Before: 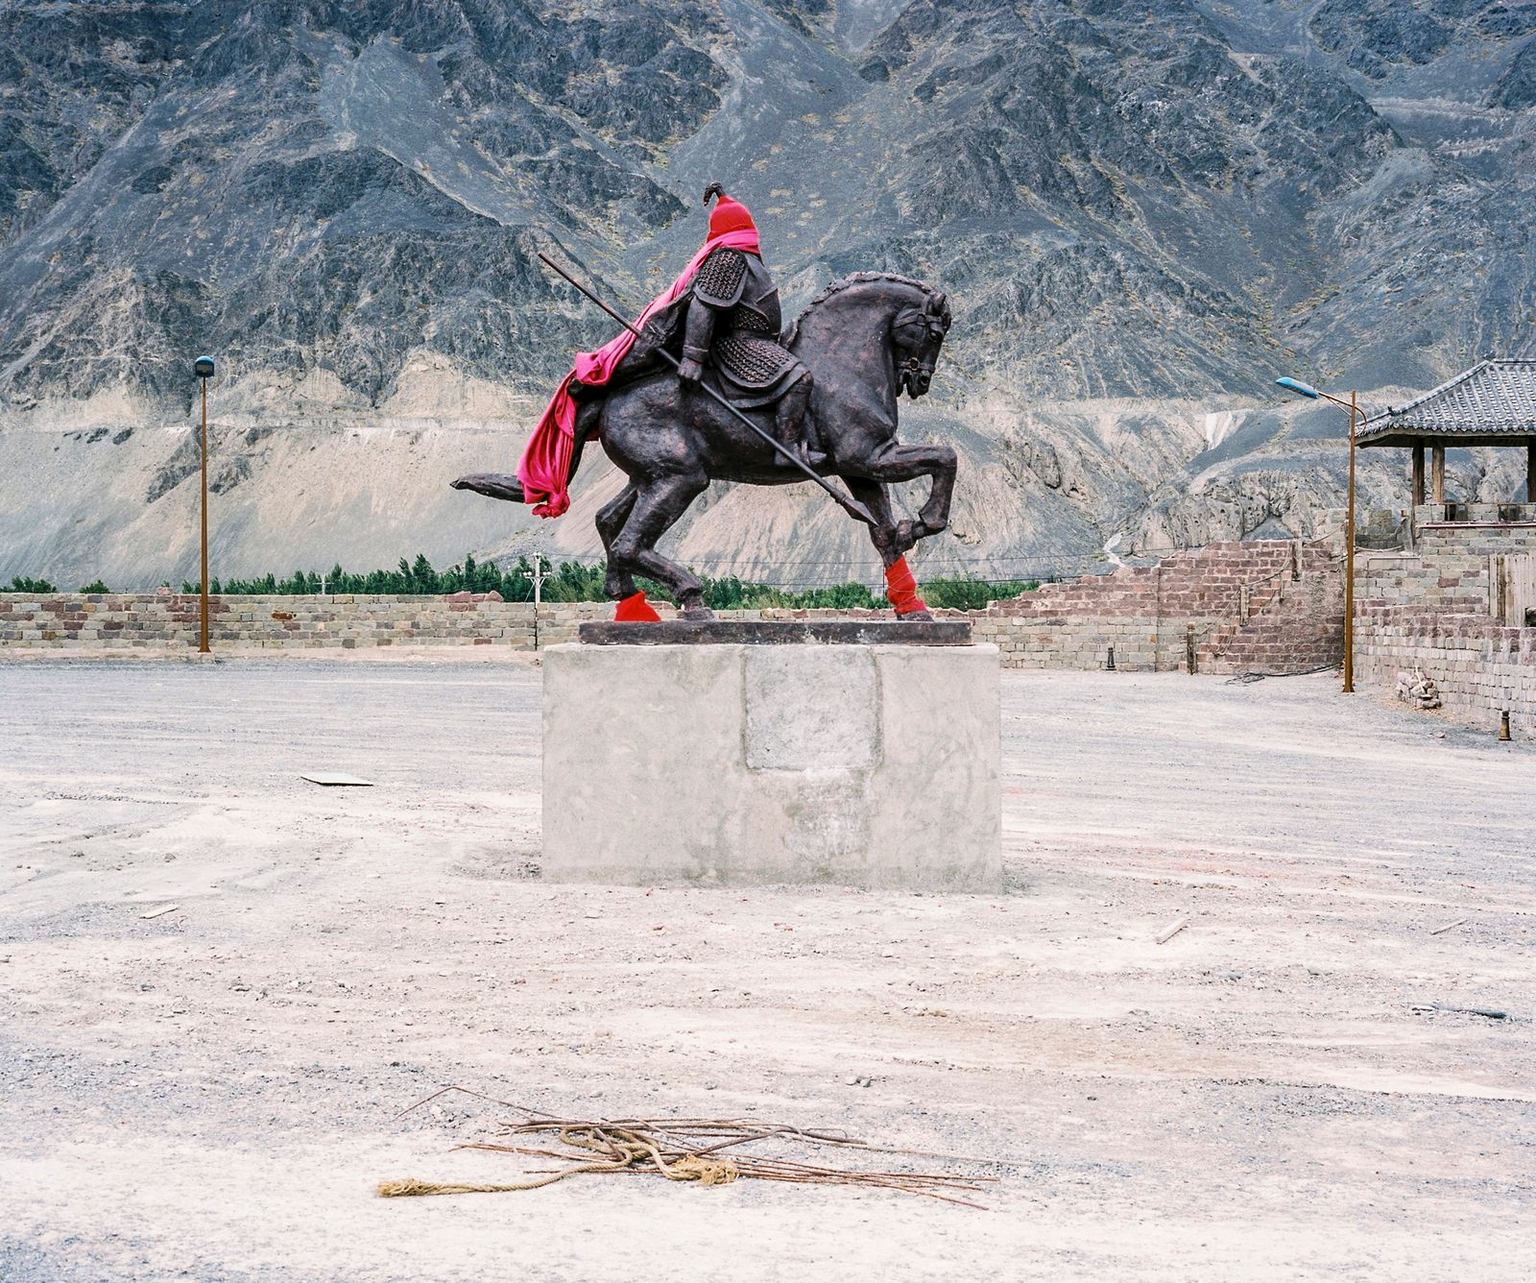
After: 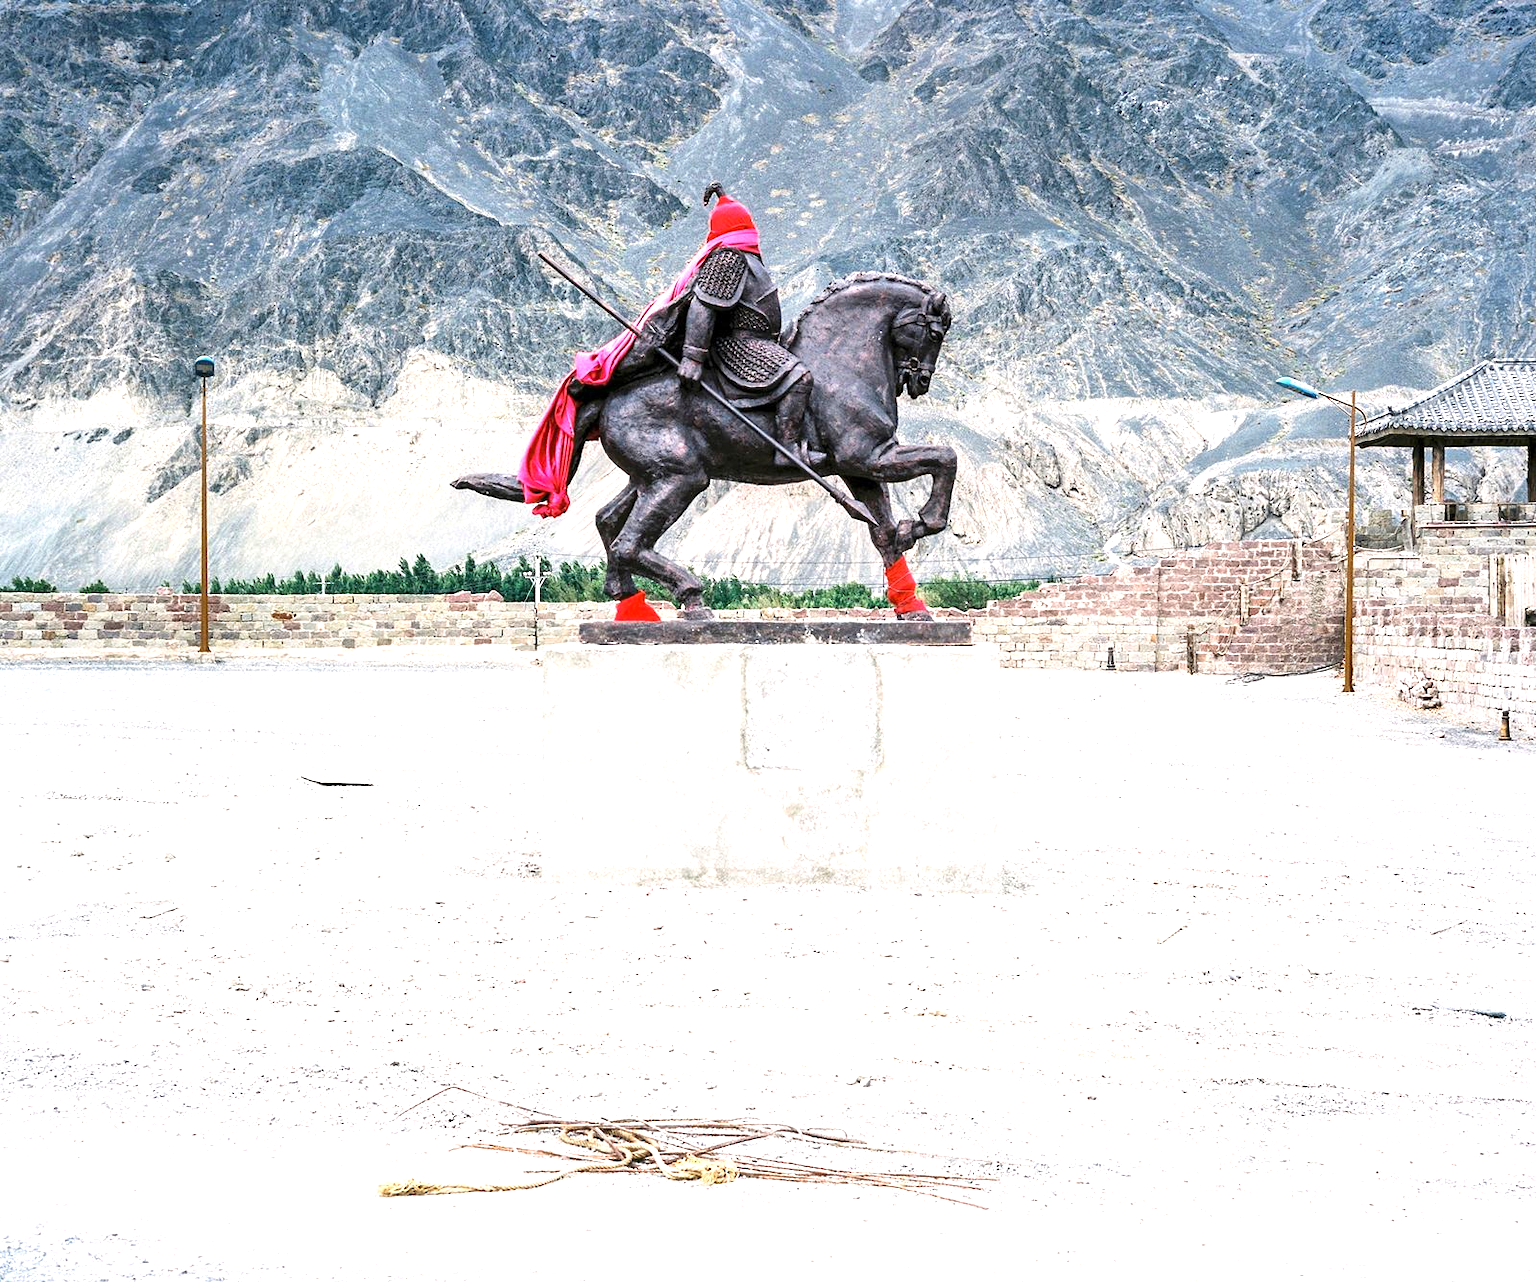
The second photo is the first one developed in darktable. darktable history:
exposure: exposure 0.994 EV, compensate exposure bias true, compensate highlight preservation false
